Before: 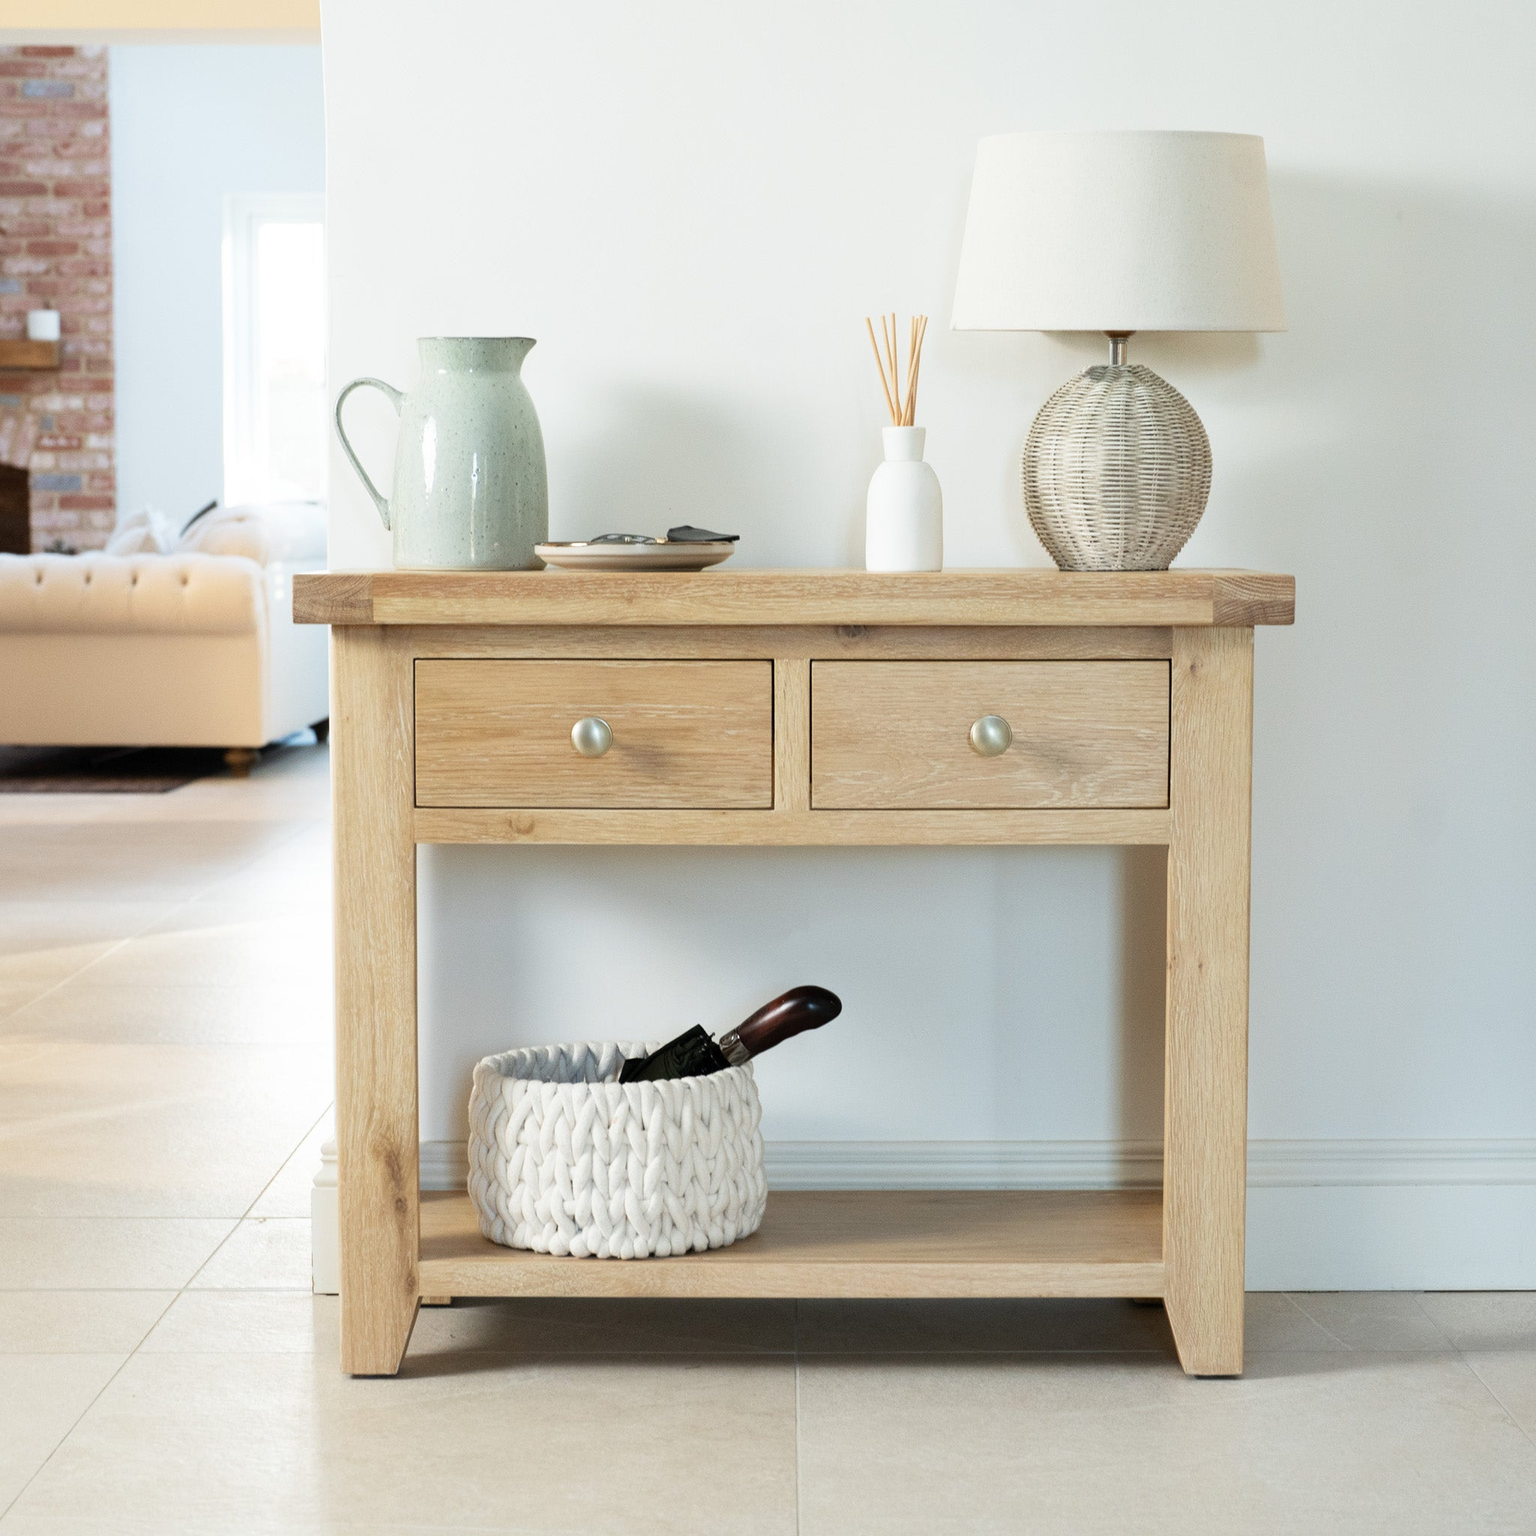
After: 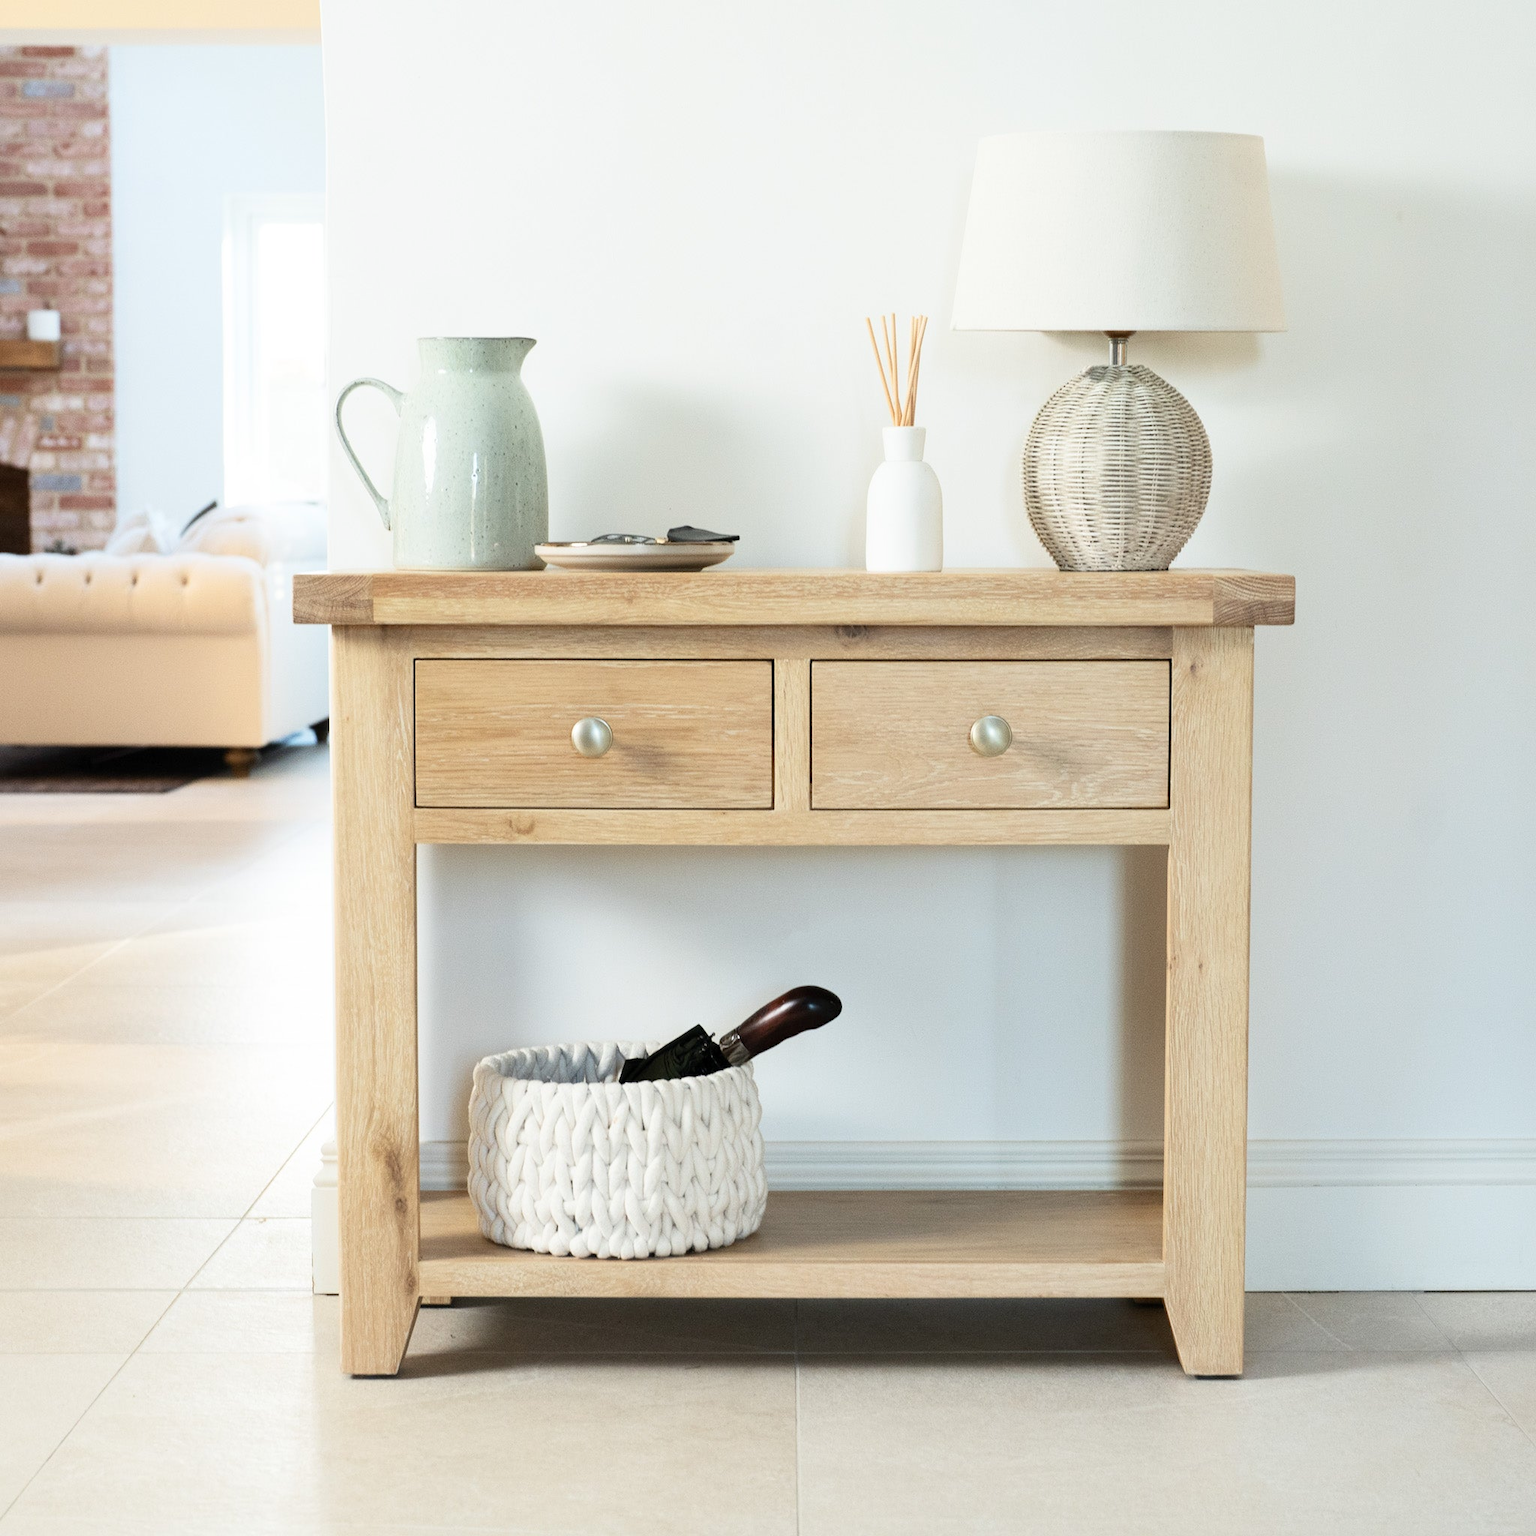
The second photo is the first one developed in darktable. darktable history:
contrast brightness saturation: contrast 0.147, brightness 0.048
